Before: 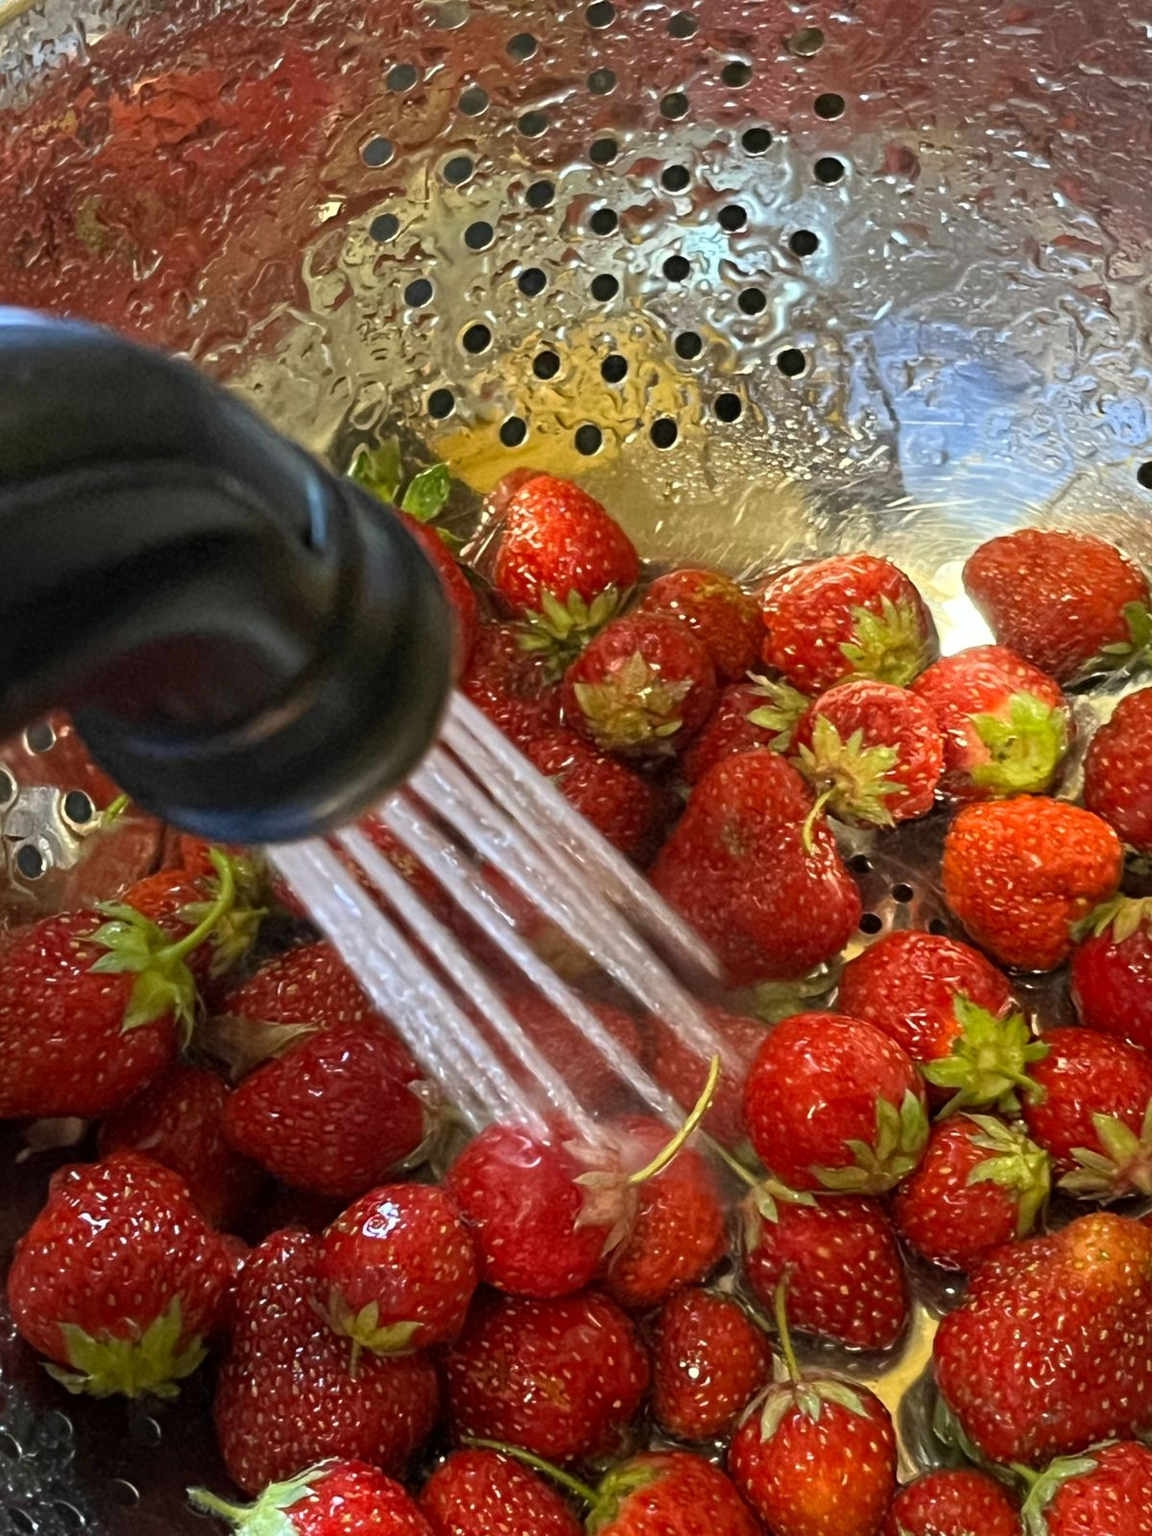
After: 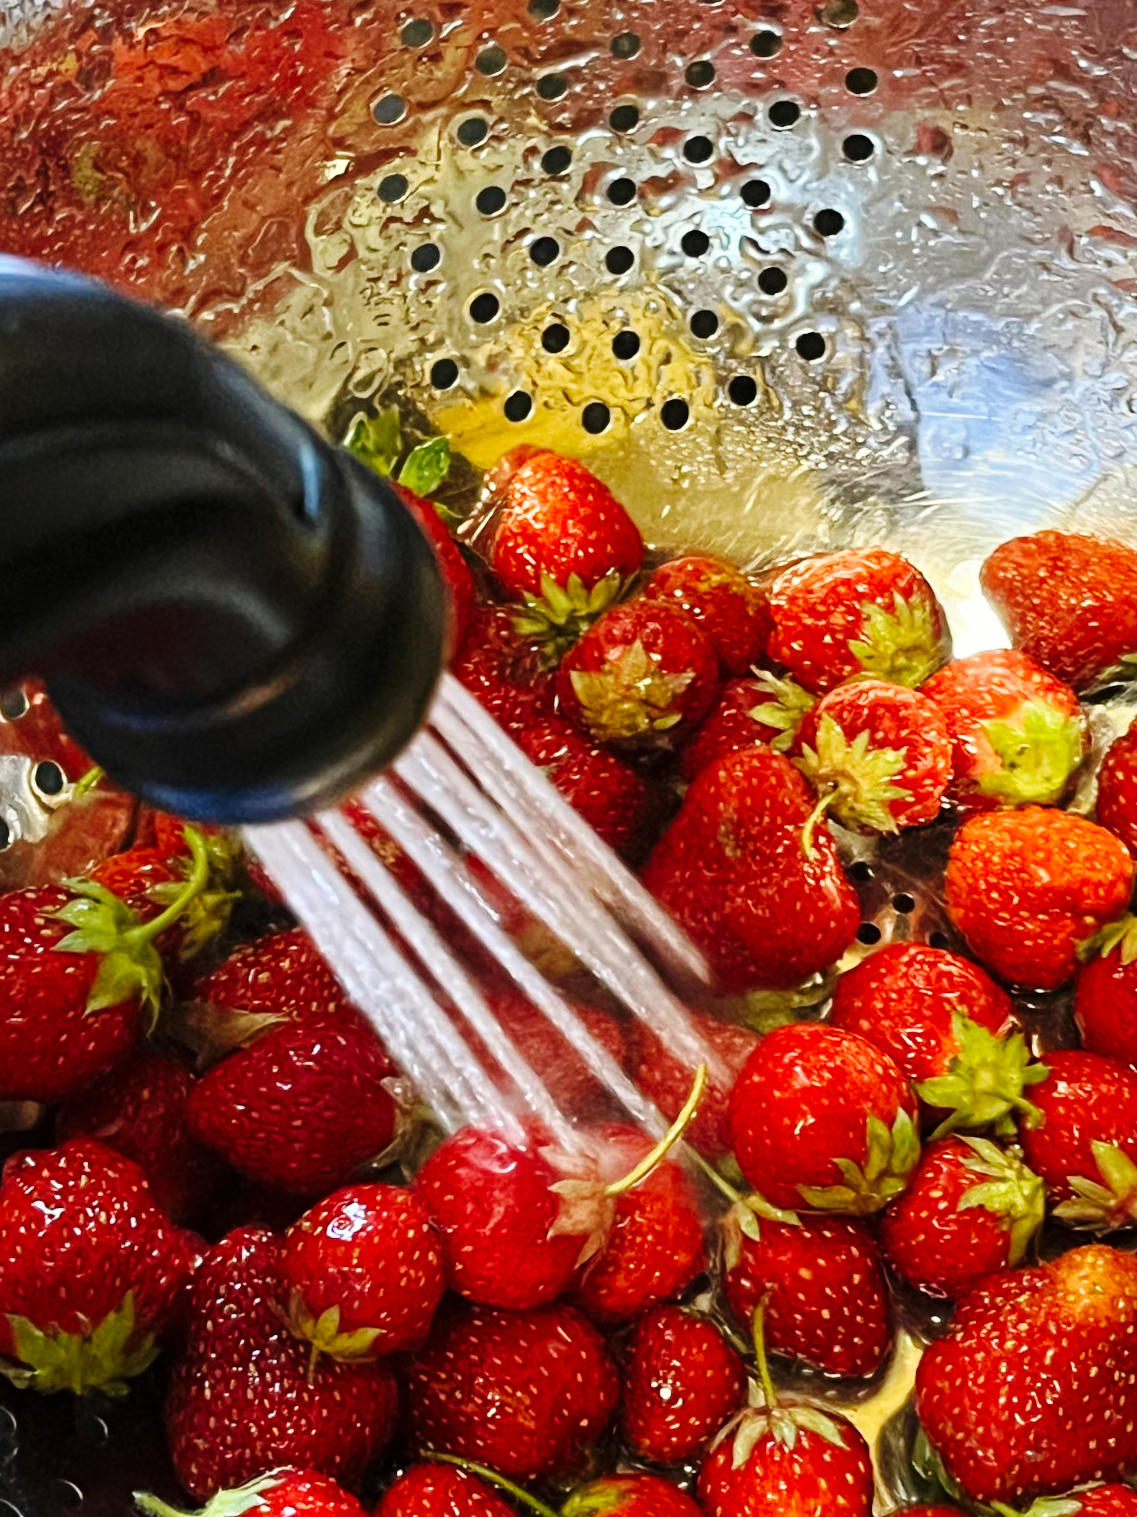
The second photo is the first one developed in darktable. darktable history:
crop and rotate: angle -2.38°
base curve: curves: ch0 [(0, 0) (0.036, 0.025) (0.121, 0.166) (0.206, 0.329) (0.605, 0.79) (1, 1)], preserve colors none
